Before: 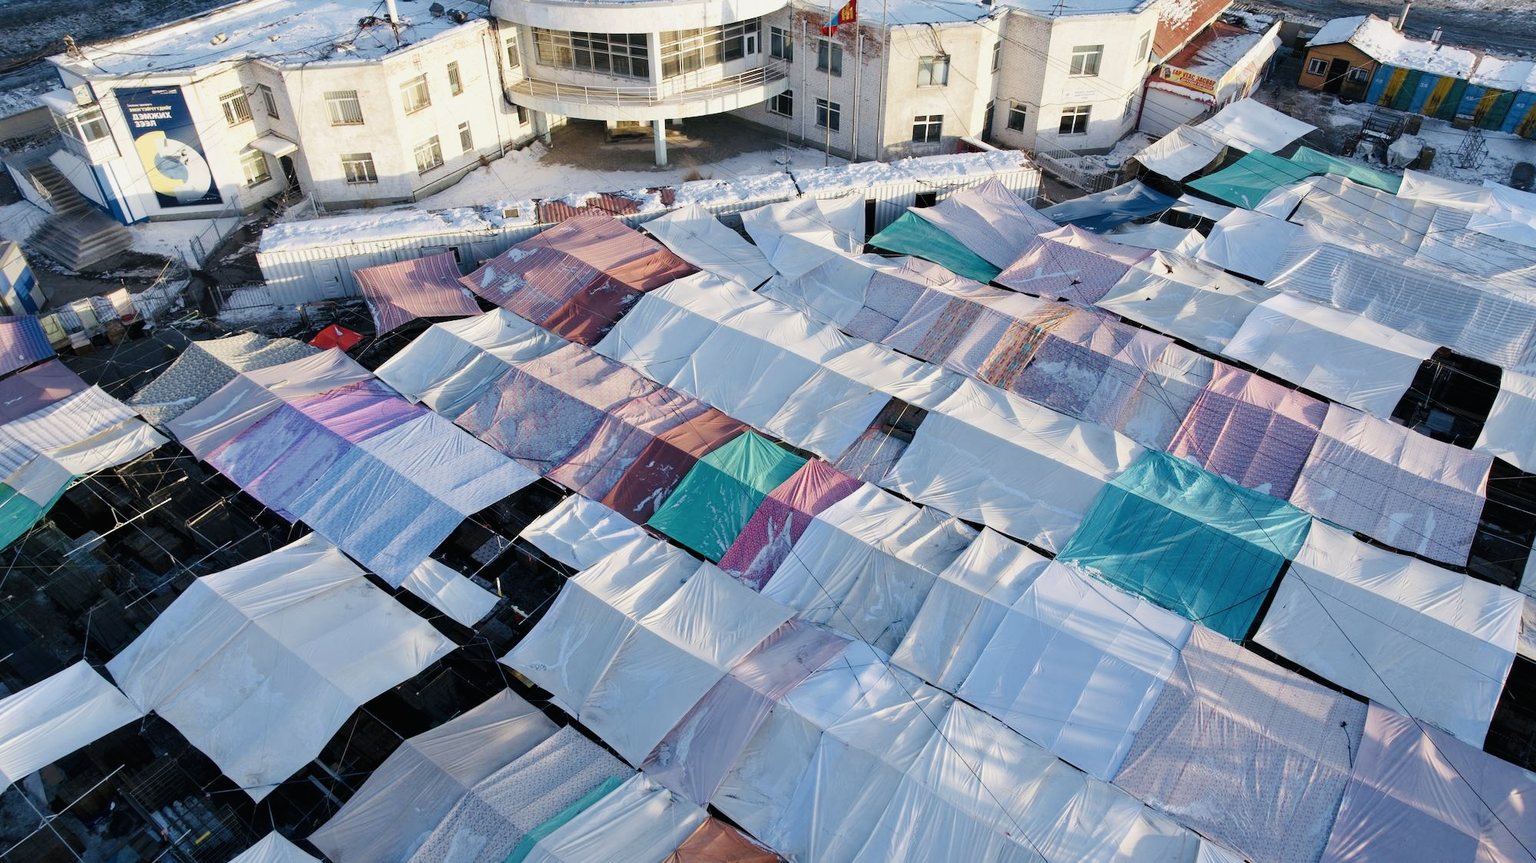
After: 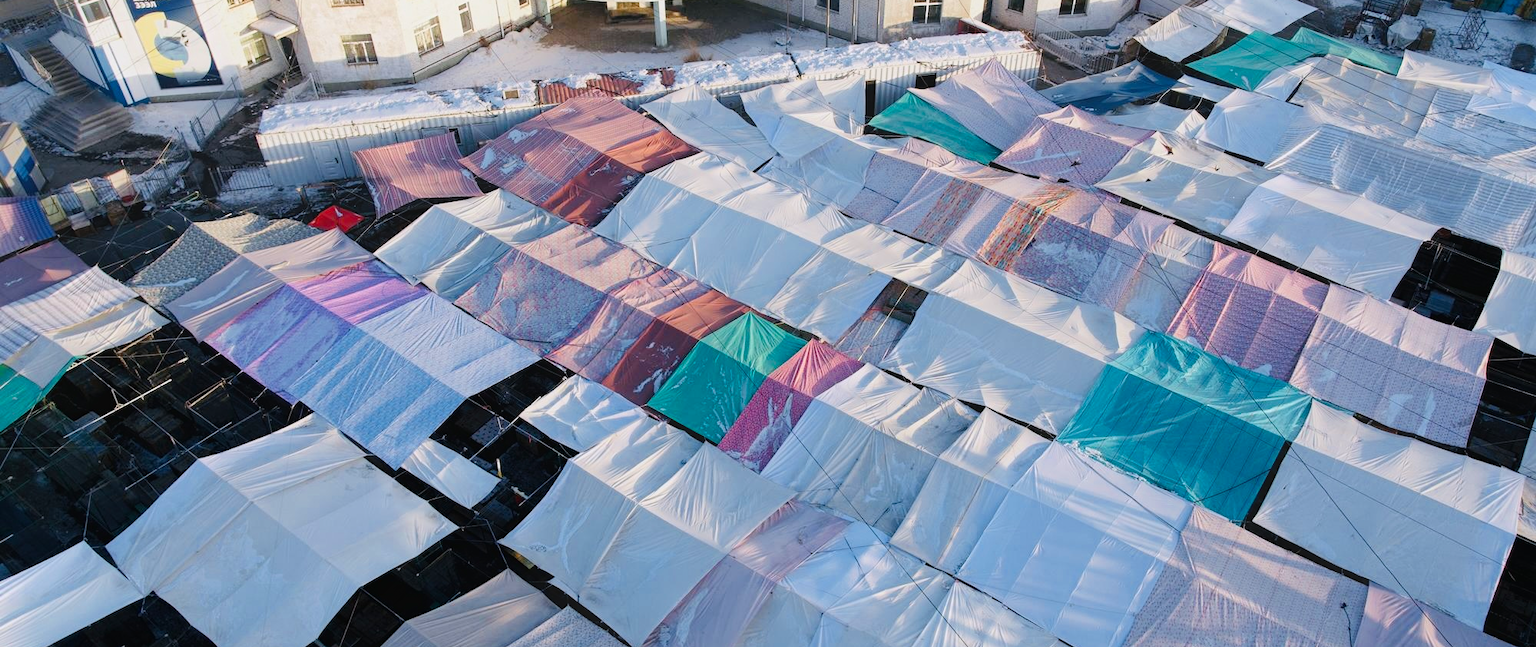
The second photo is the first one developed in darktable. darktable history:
color zones: curves: ch1 [(0, 0.523) (0.143, 0.545) (0.286, 0.52) (0.429, 0.506) (0.571, 0.503) (0.714, 0.503) (0.857, 0.508) (1, 0.523)]
crop: top 13.819%, bottom 11.169%
white balance: red 1.004, blue 1.024
contrast equalizer: y [[0.439, 0.44, 0.442, 0.457, 0.493, 0.498], [0.5 ×6], [0.5 ×6], [0 ×6], [0 ×6]], mix 0.59
color balance rgb: perceptual saturation grading › global saturation -3%
